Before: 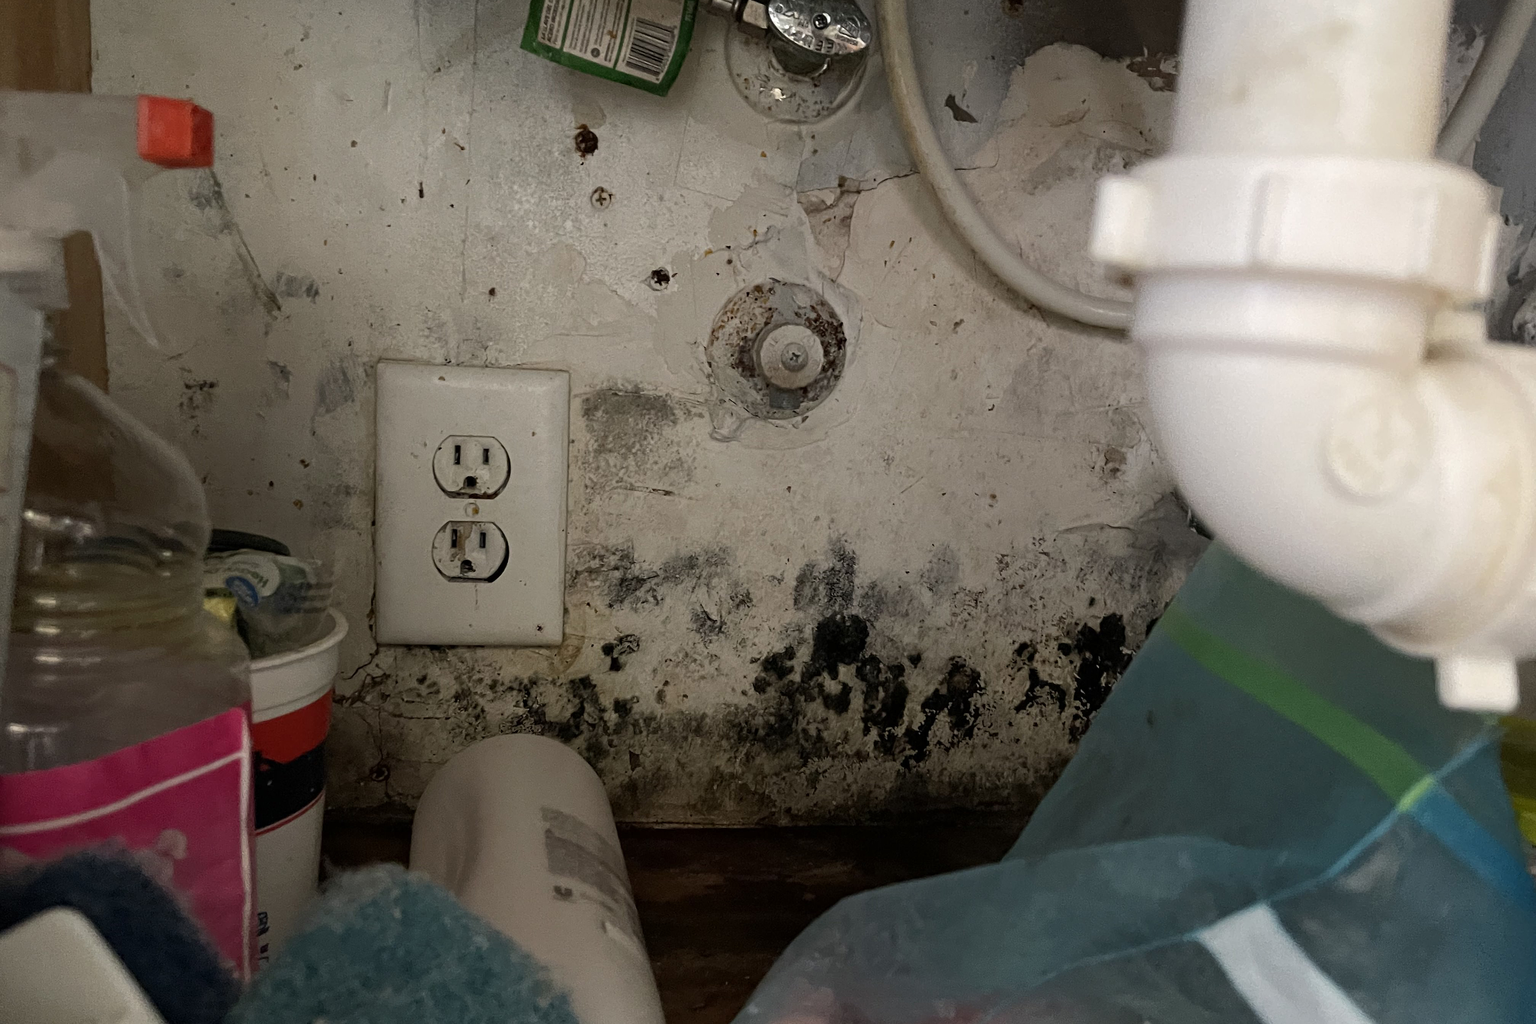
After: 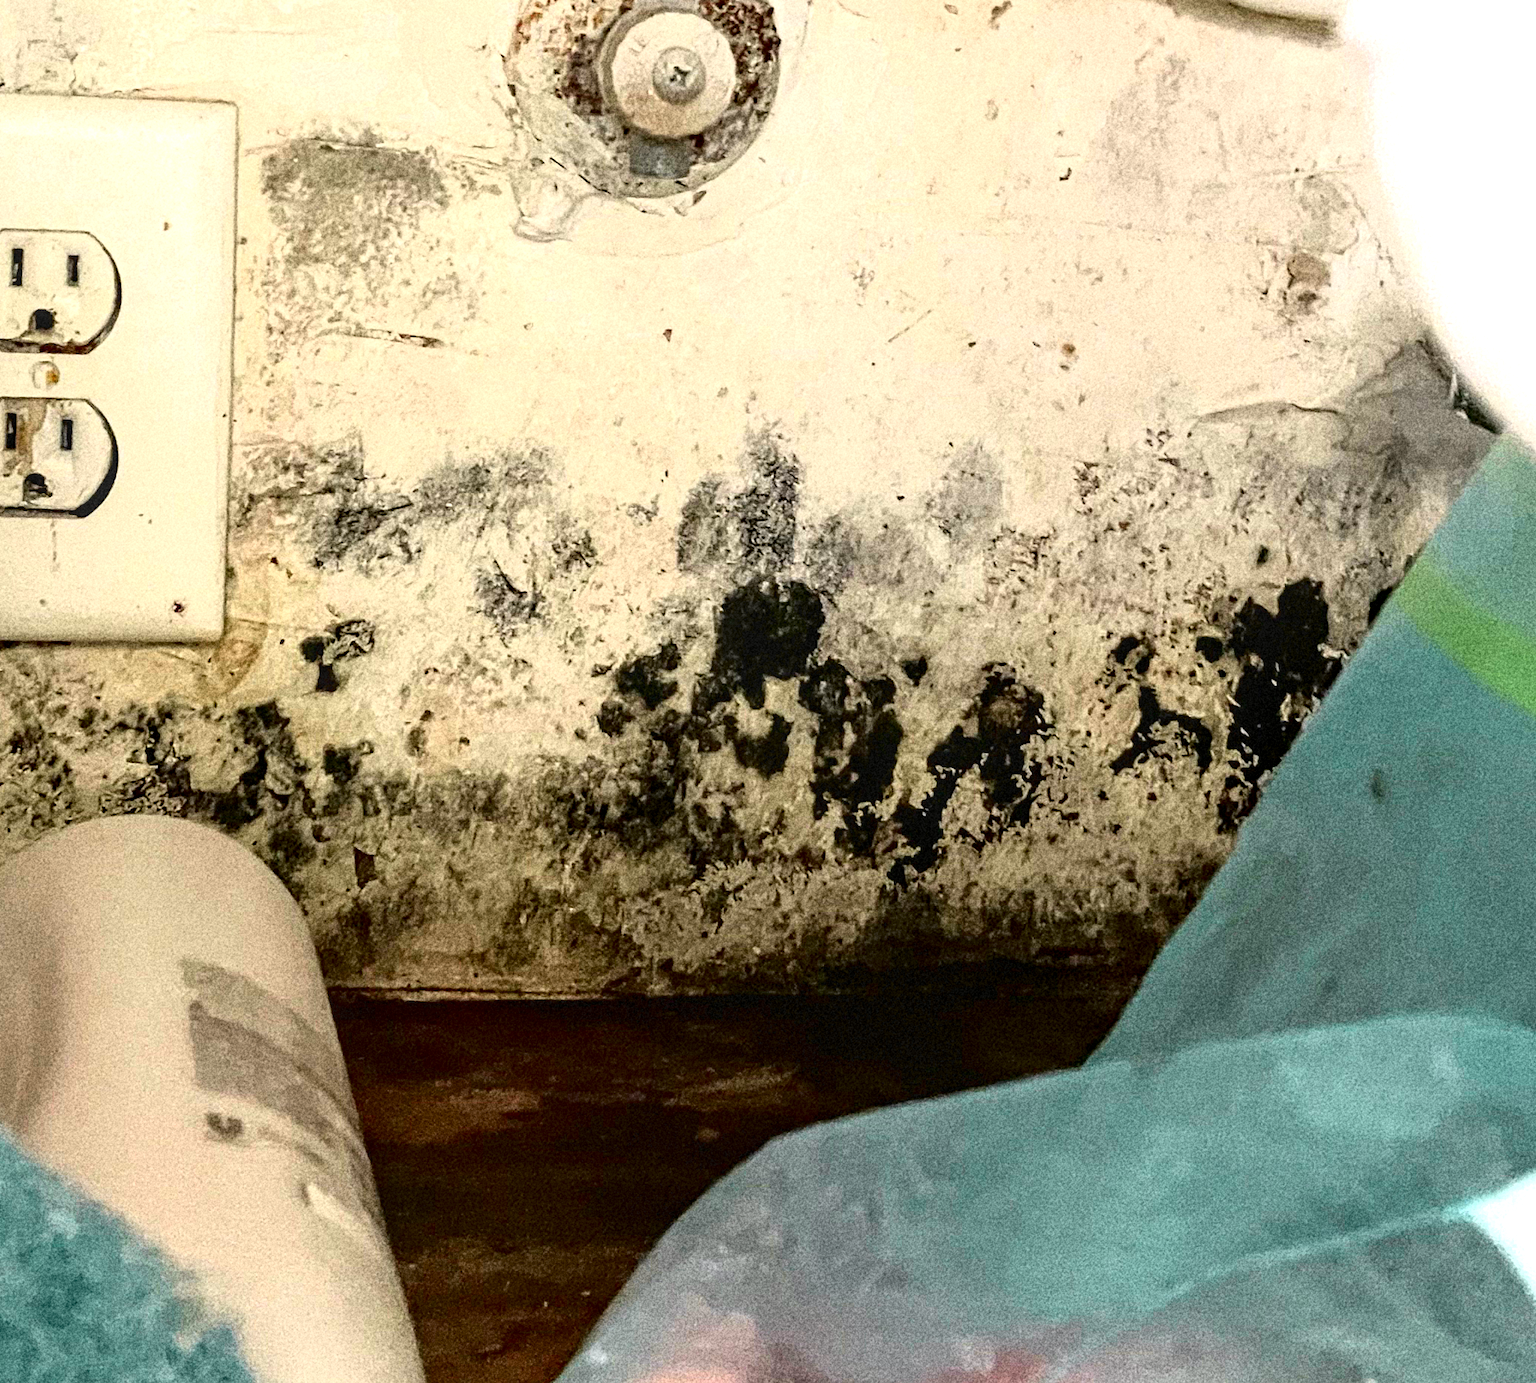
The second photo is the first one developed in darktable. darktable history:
crop and rotate: left 29.237%, top 31.152%, right 19.807%
exposure: black level correction 0.001, exposure 1.822 EV, compensate exposure bias true, compensate highlight preservation false
base curve: curves: ch0 [(0, 0) (0.297, 0.298) (1, 1)], preserve colors none
grain: coarseness 14.49 ISO, strength 48.04%, mid-tones bias 35%
local contrast: detail 130%
tone curve: curves: ch0 [(0.003, 0.029) (0.037, 0.036) (0.149, 0.117) (0.297, 0.318) (0.422, 0.474) (0.531, 0.6) (0.743, 0.809) (0.889, 0.941) (1, 0.98)]; ch1 [(0, 0) (0.305, 0.325) (0.453, 0.437) (0.482, 0.479) (0.501, 0.5) (0.506, 0.503) (0.564, 0.578) (0.587, 0.625) (0.666, 0.727) (1, 1)]; ch2 [(0, 0) (0.323, 0.277) (0.408, 0.399) (0.45, 0.48) (0.499, 0.502) (0.512, 0.523) (0.57, 0.595) (0.653, 0.671) (0.768, 0.744) (1, 1)], color space Lab, independent channels, preserve colors none
